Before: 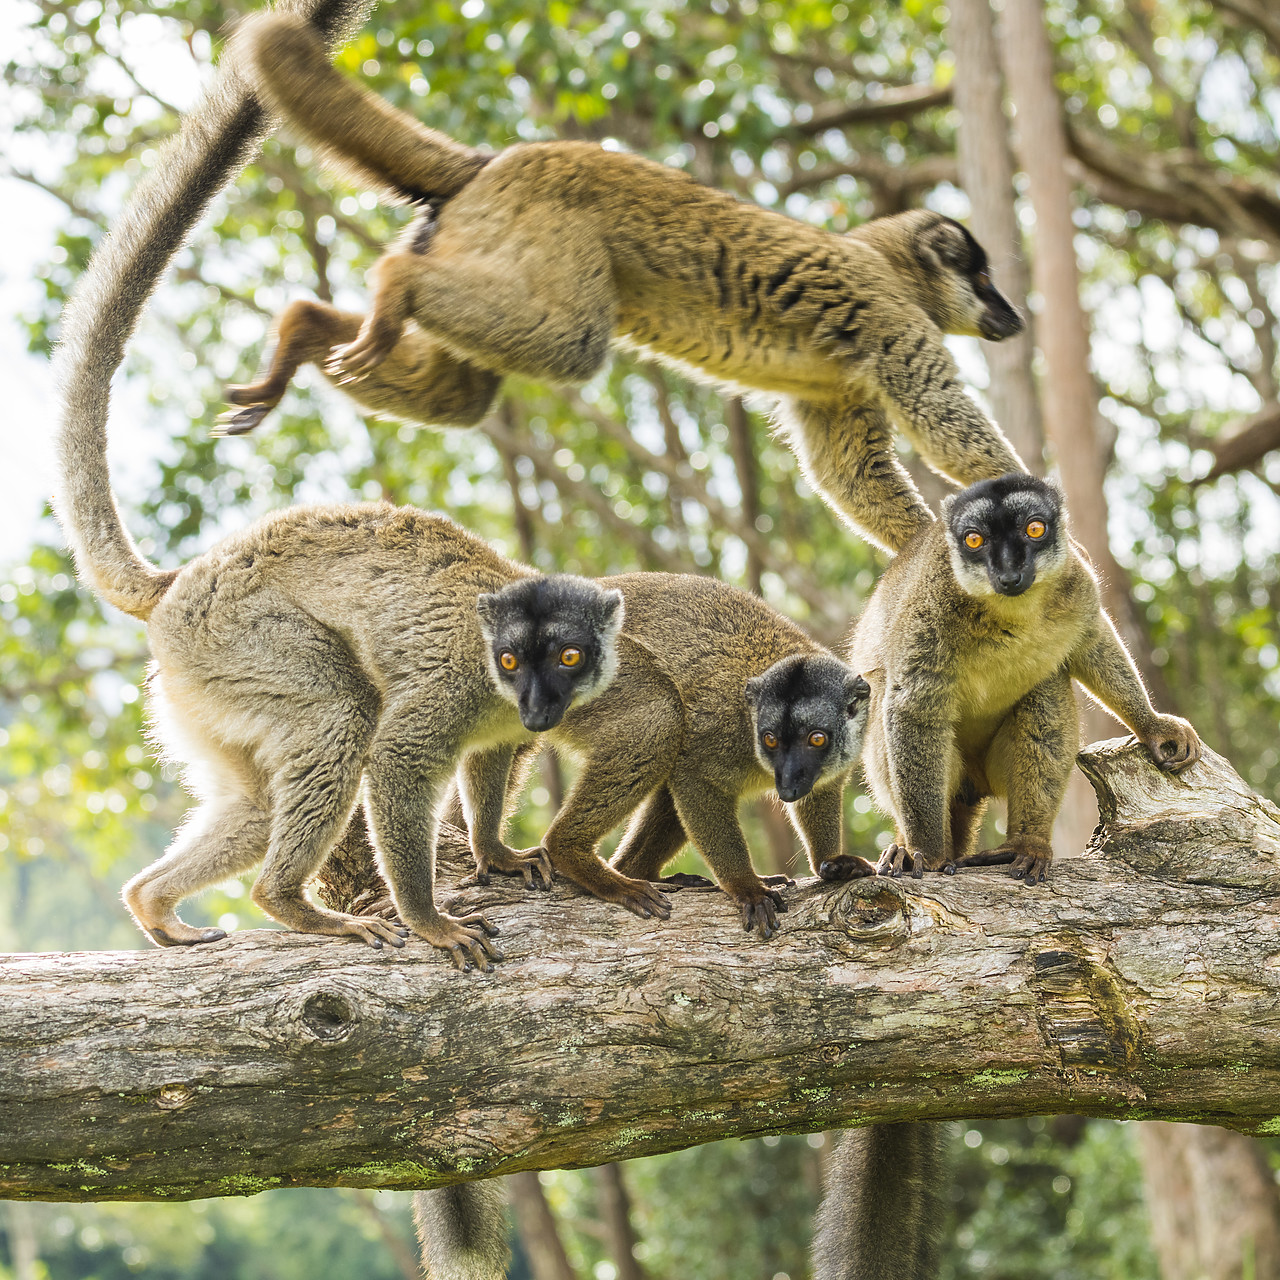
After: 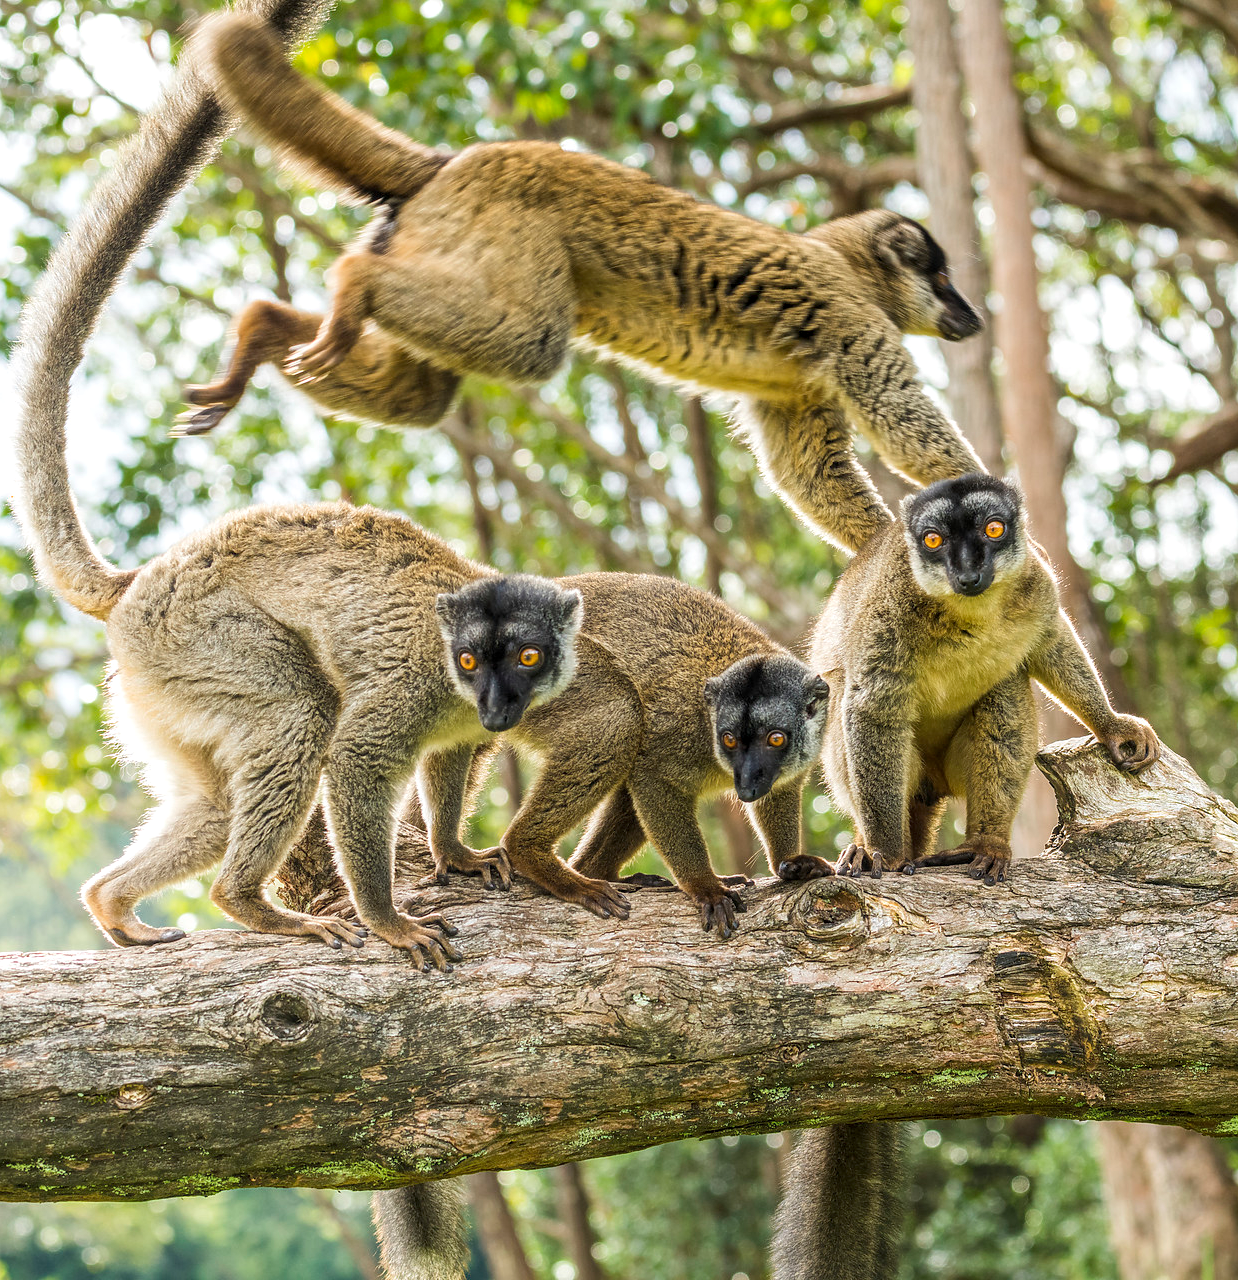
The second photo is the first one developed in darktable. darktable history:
crop and rotate: left 3.238%
local contrast: on, module defaults
